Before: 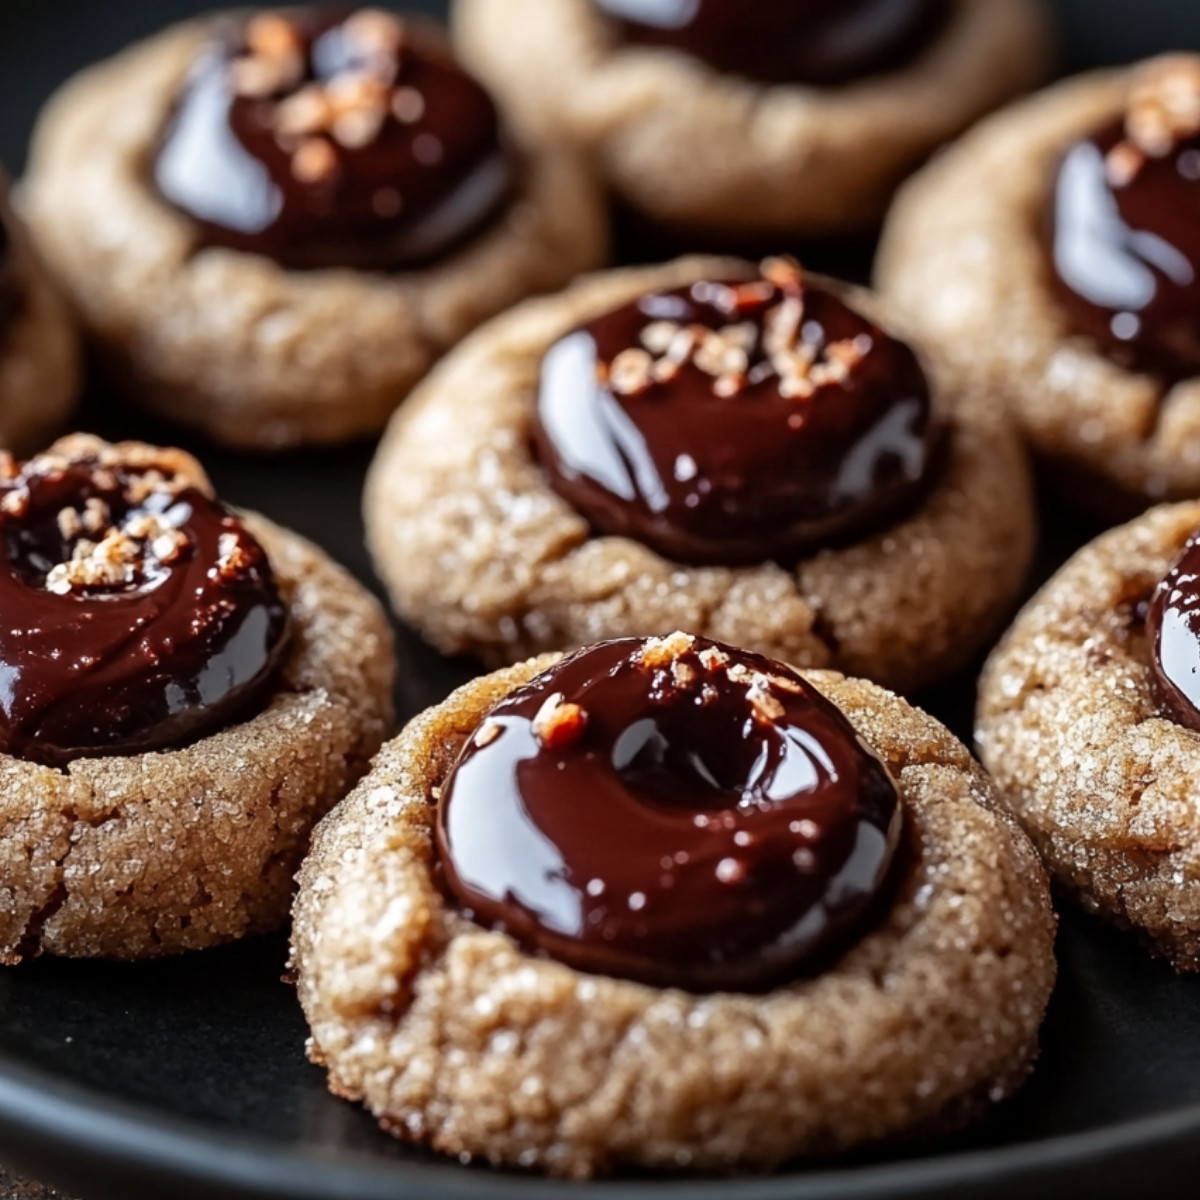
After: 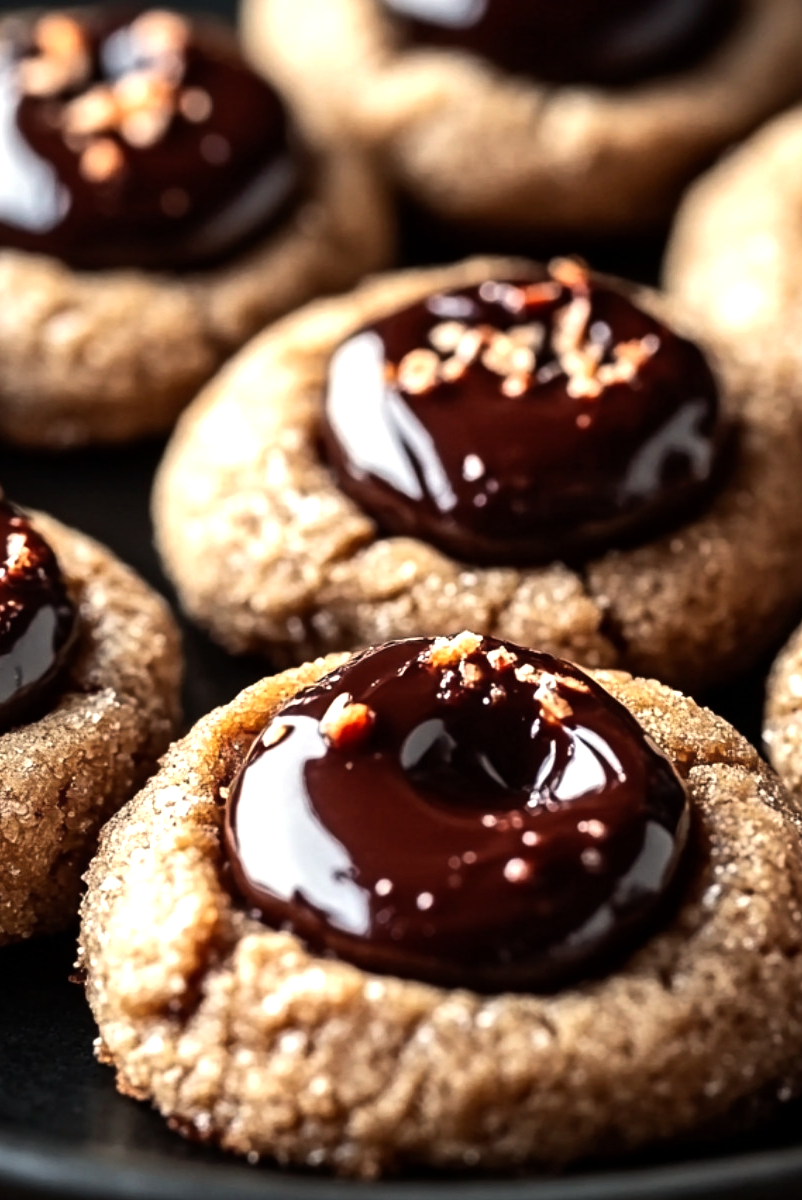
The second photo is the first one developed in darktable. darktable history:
tone equalizer: -8 EV -0.75 EV, -7 EV -0.7 EV, -6 EV -0.6 EV, -5 EV -0.4 EV, -3 EV 0.4 EV, -2 EV 0.6 EV, -1 EV 0.7 EV, +0 EV 0.75 EV, edges refinement/feathering 500, mask exposure compensation -1.57 EV, preserve details no
white balance: red 1.045, blue 0.932
crop and rotate: left 17.732%, right 15.423%
